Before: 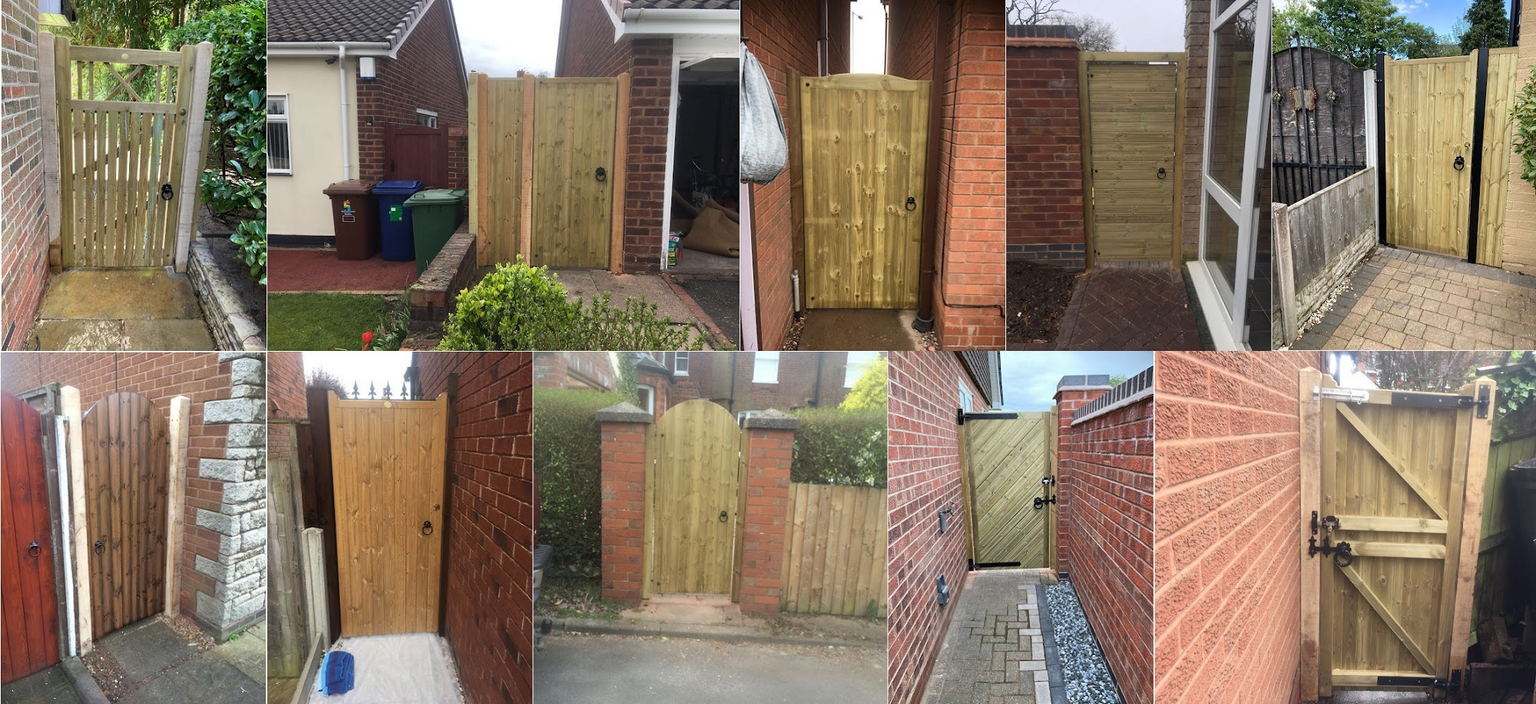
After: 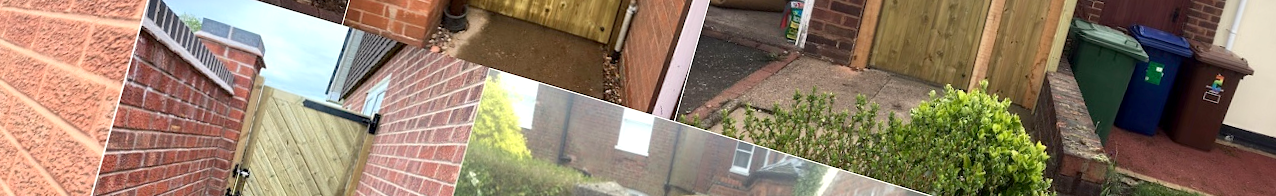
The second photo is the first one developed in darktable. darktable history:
crop and rotate: angle 16.12°, top 30.835%, bottom 35.653%
white balance: red 1.009, blue 0.985
exposure: black level correction 0.005, exposure 0.286 EV, compensate highlight preservation false
